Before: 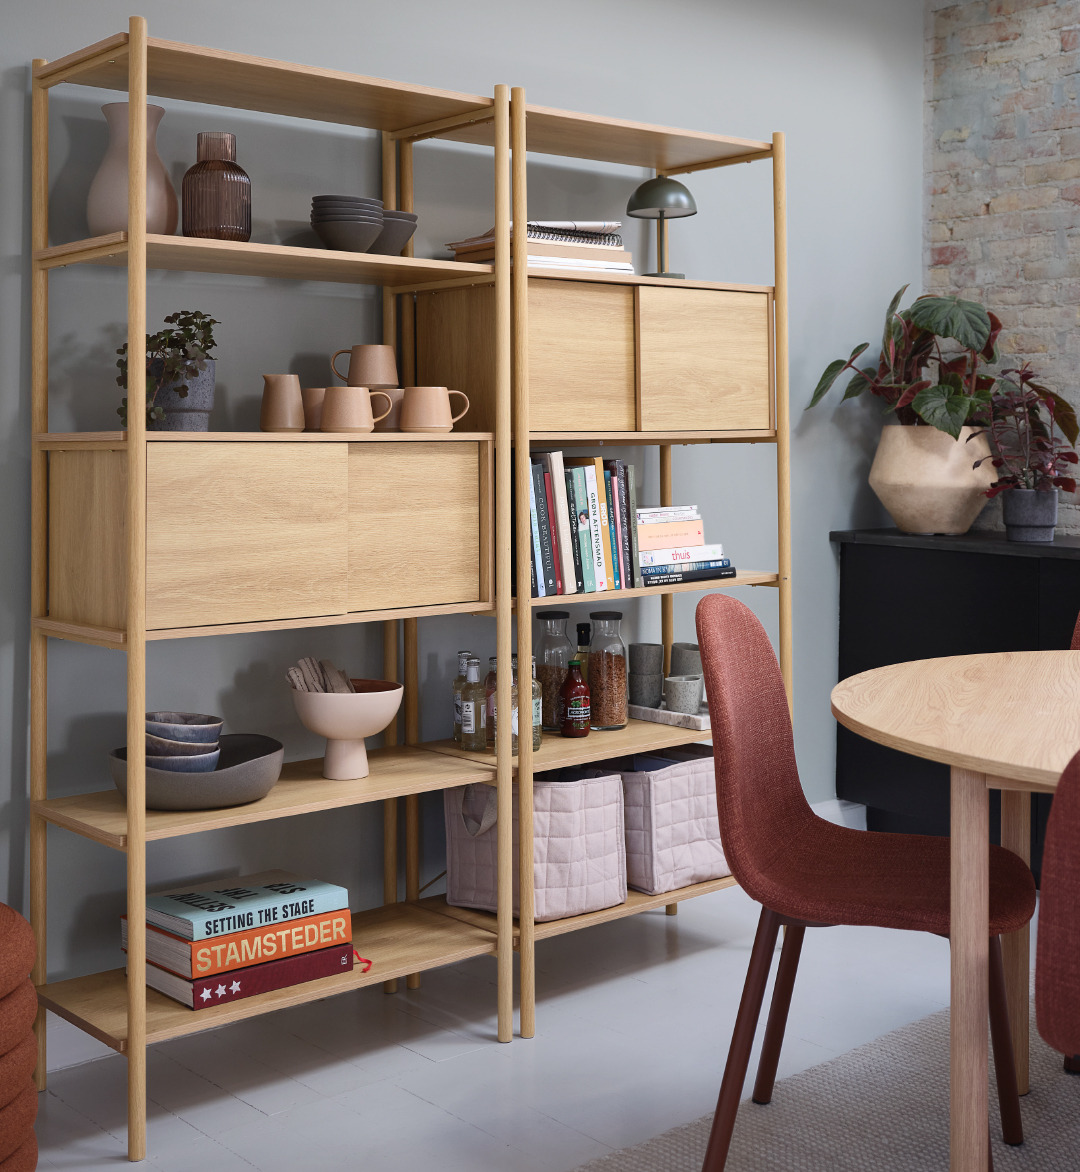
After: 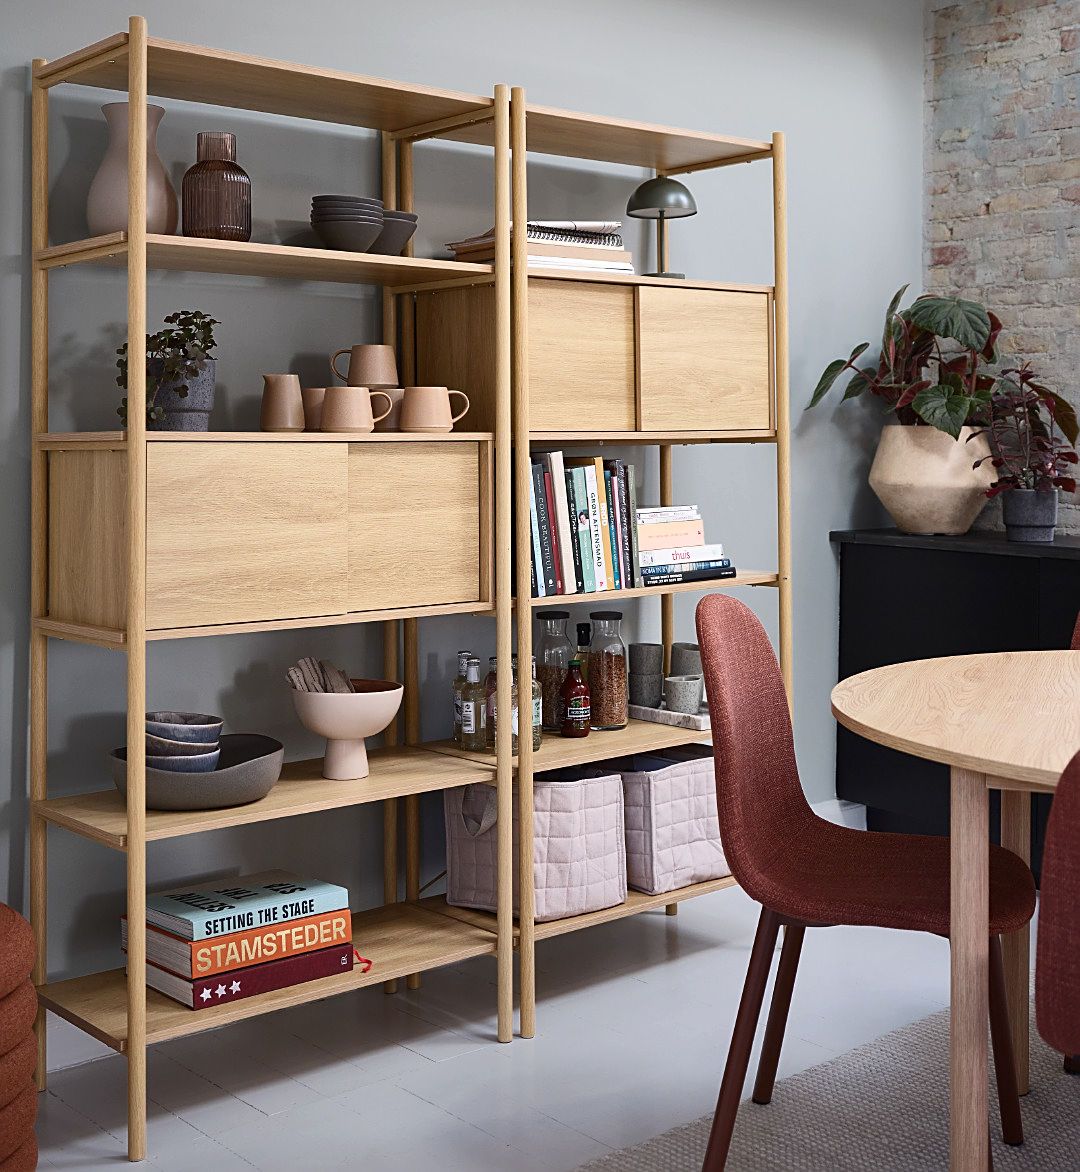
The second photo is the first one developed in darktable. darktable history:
sharpen: on, module defaults
white balance: emerald 1
contrast brightness saturation: contrast 0.14
